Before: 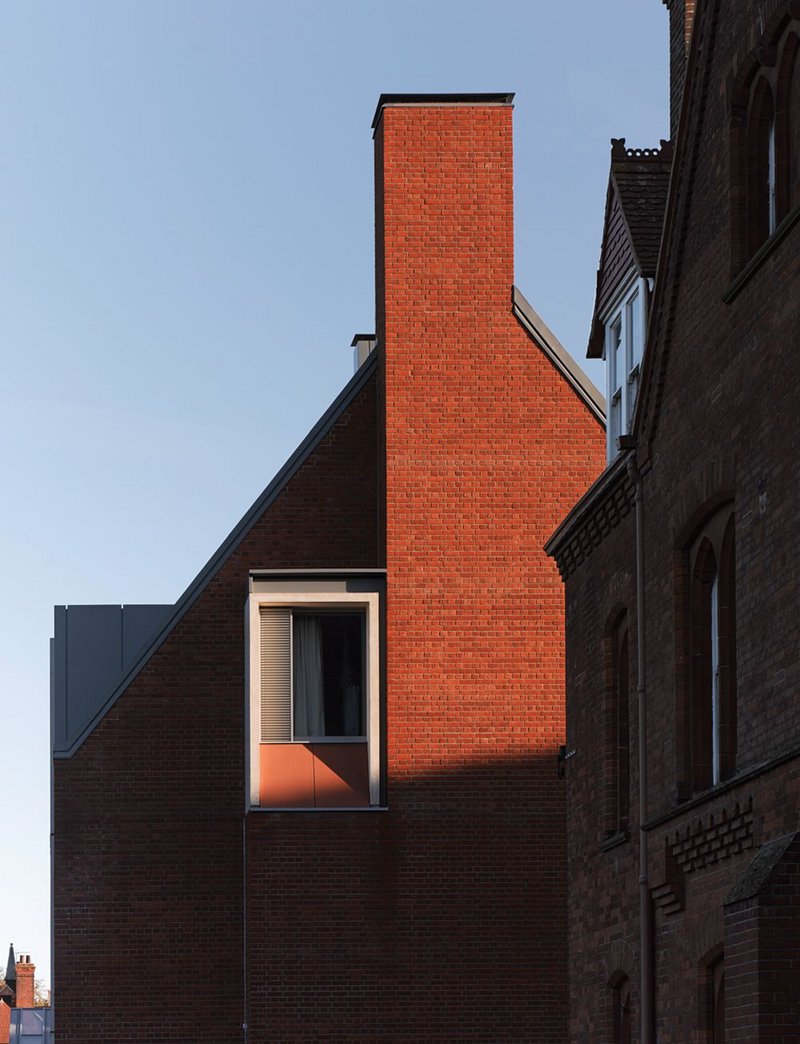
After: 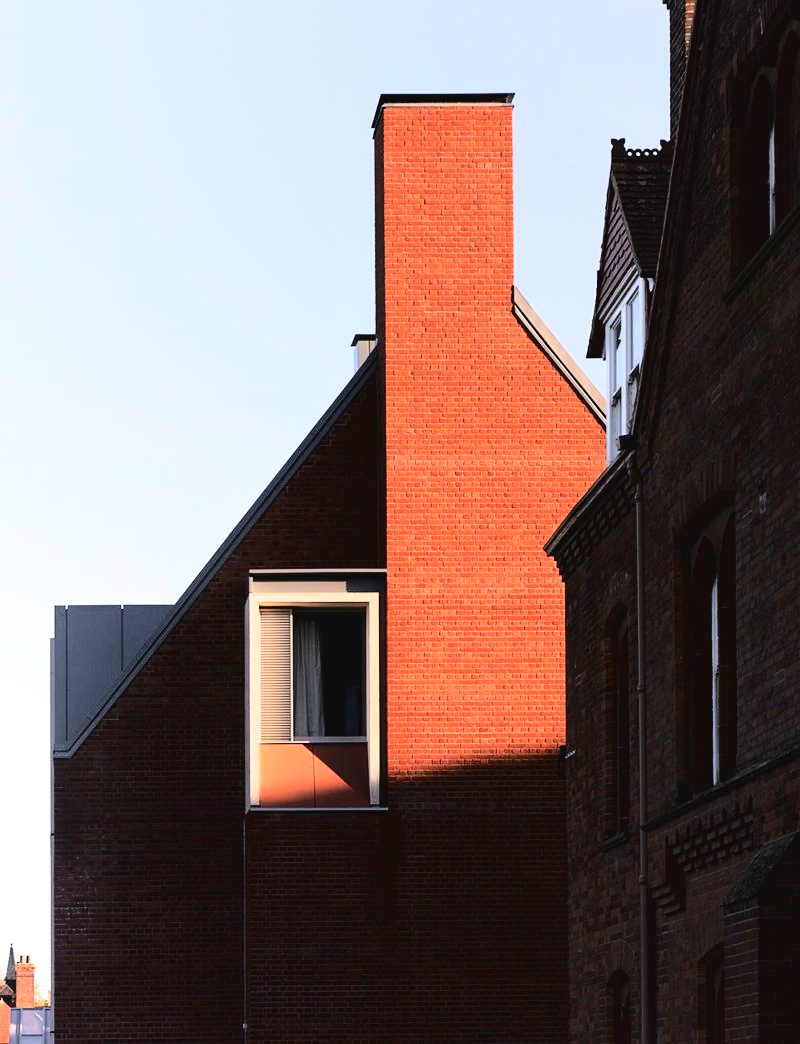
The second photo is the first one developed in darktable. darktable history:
contrast brightness saturation: contrast 0.195, brightness 0.164, saturation 0.226
color balance rgb: perceptual saturation grading › global saturation 0.467%
tone curve: curves: ch0 [(0, 0) (0.003, 0.03) (0.011, 0.032) (0.025, 0.035) (0.044, 0.038) (0.069, 0.041) (0.1, 0.058) (0.136, 0.091) (0.177, 0.133) (0.224, 0.181) (0.277, 0.268) (0.335, 0.363) (0.399, 0.461) (0.468, 0.554) (0.543, 0.633) (0.623, 0.709) (0.709, 0.784) (0.801, 0.869) (0.898, 0.938) (1, 1)], color space Lab, independent channels, preserve colors none
tone equalizer: -8 EV -0.454 EV, -7 EV -0.399 EV, -6 EV -0.34 EV, -5 EV -0.224 EV, -3 EV 0.249 EV, -2 EV 0.318 EV, -1 EV 0.411 EV, +0 EV 0.406 EV
color correction: highlights a* 5.94, highlights b* 4.87
